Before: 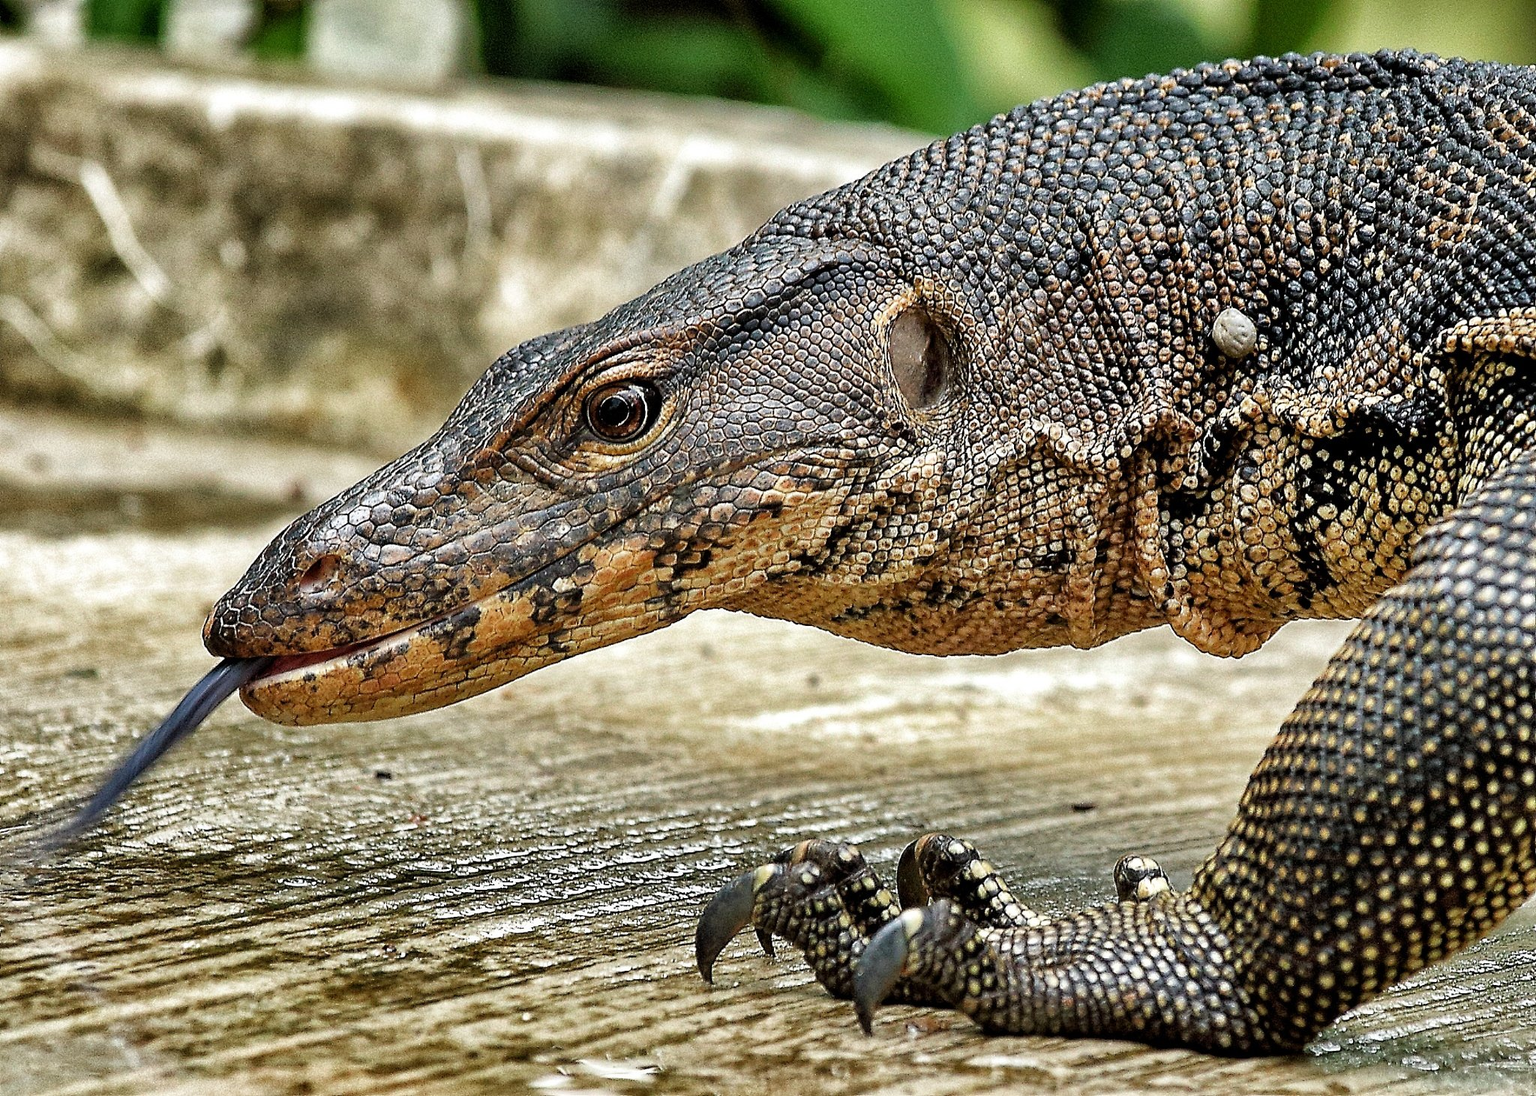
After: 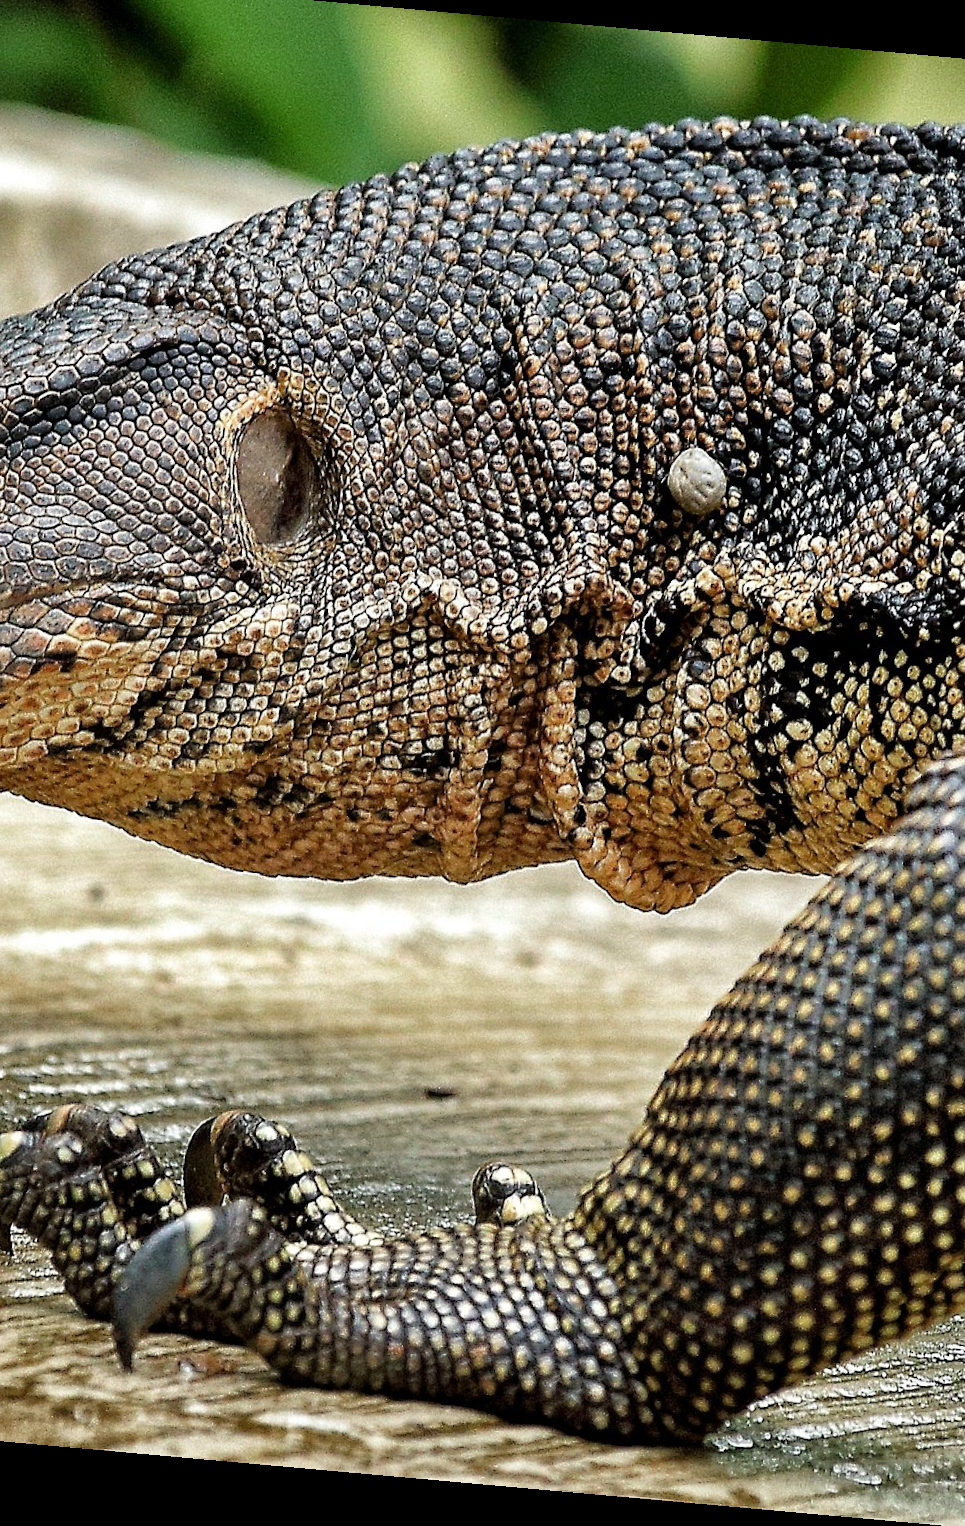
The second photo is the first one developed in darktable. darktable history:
crop: left 47.628%, top 6.643%, right 7.874%
rotate and perspective: rotation 5.12°, automatic cropping off
